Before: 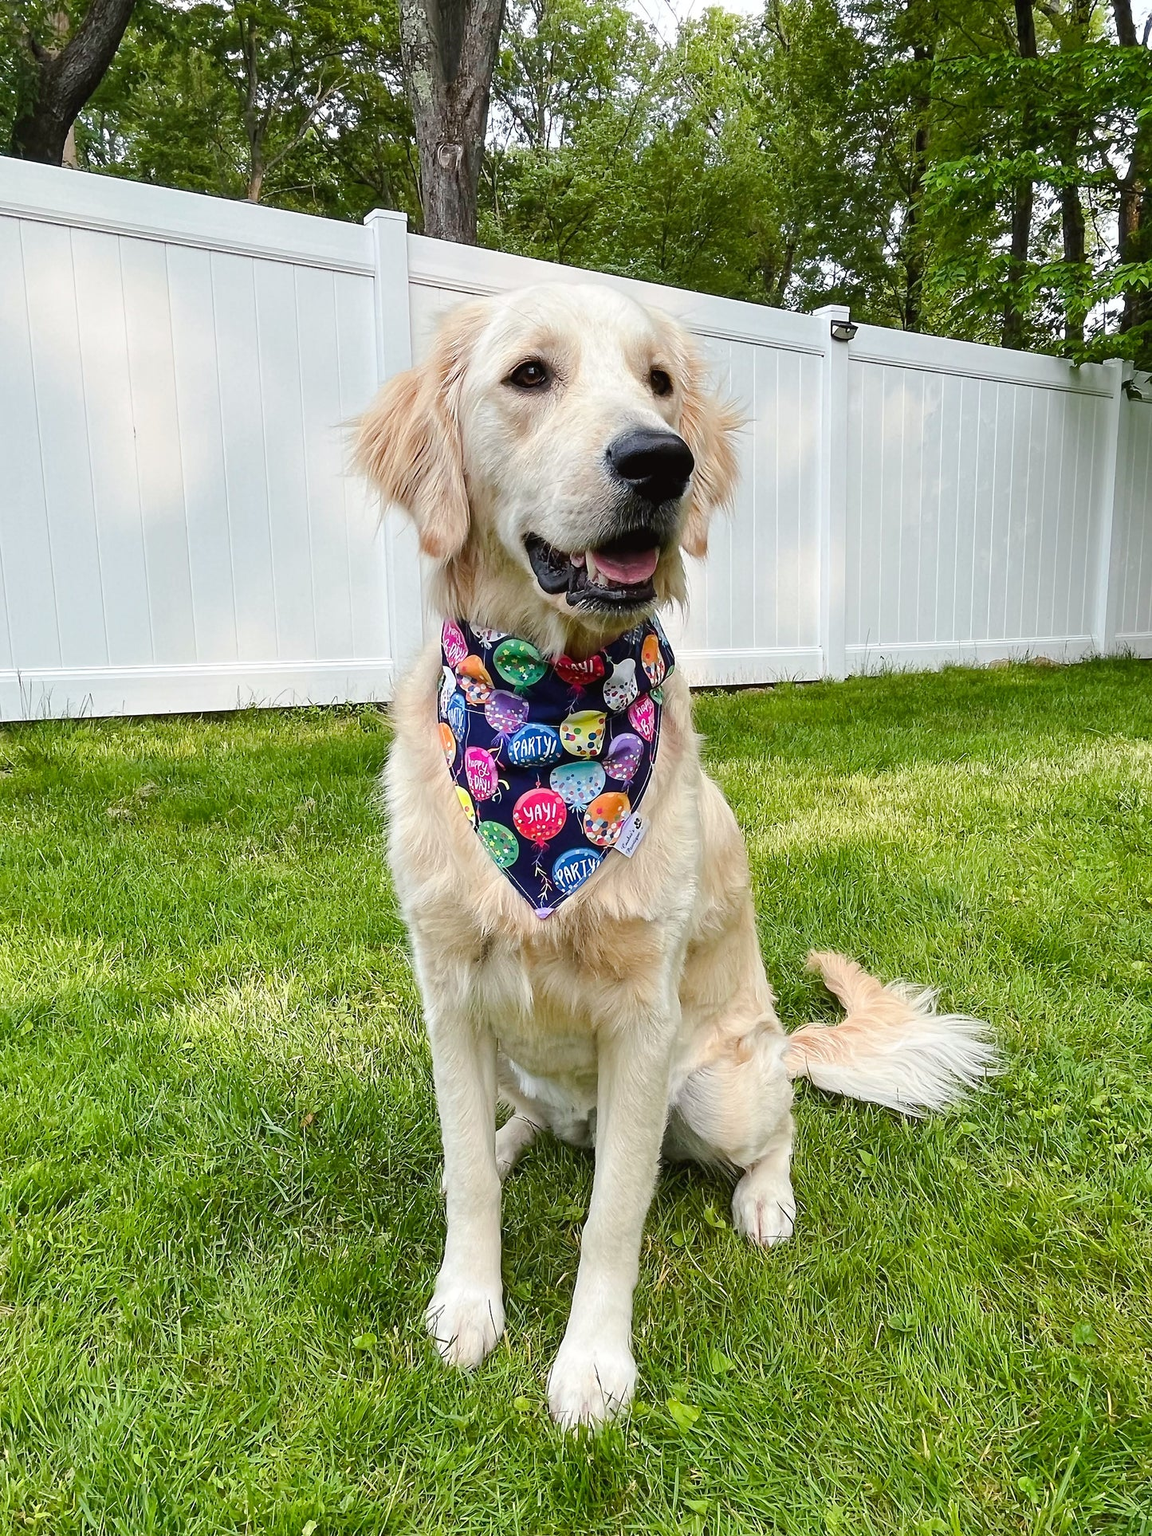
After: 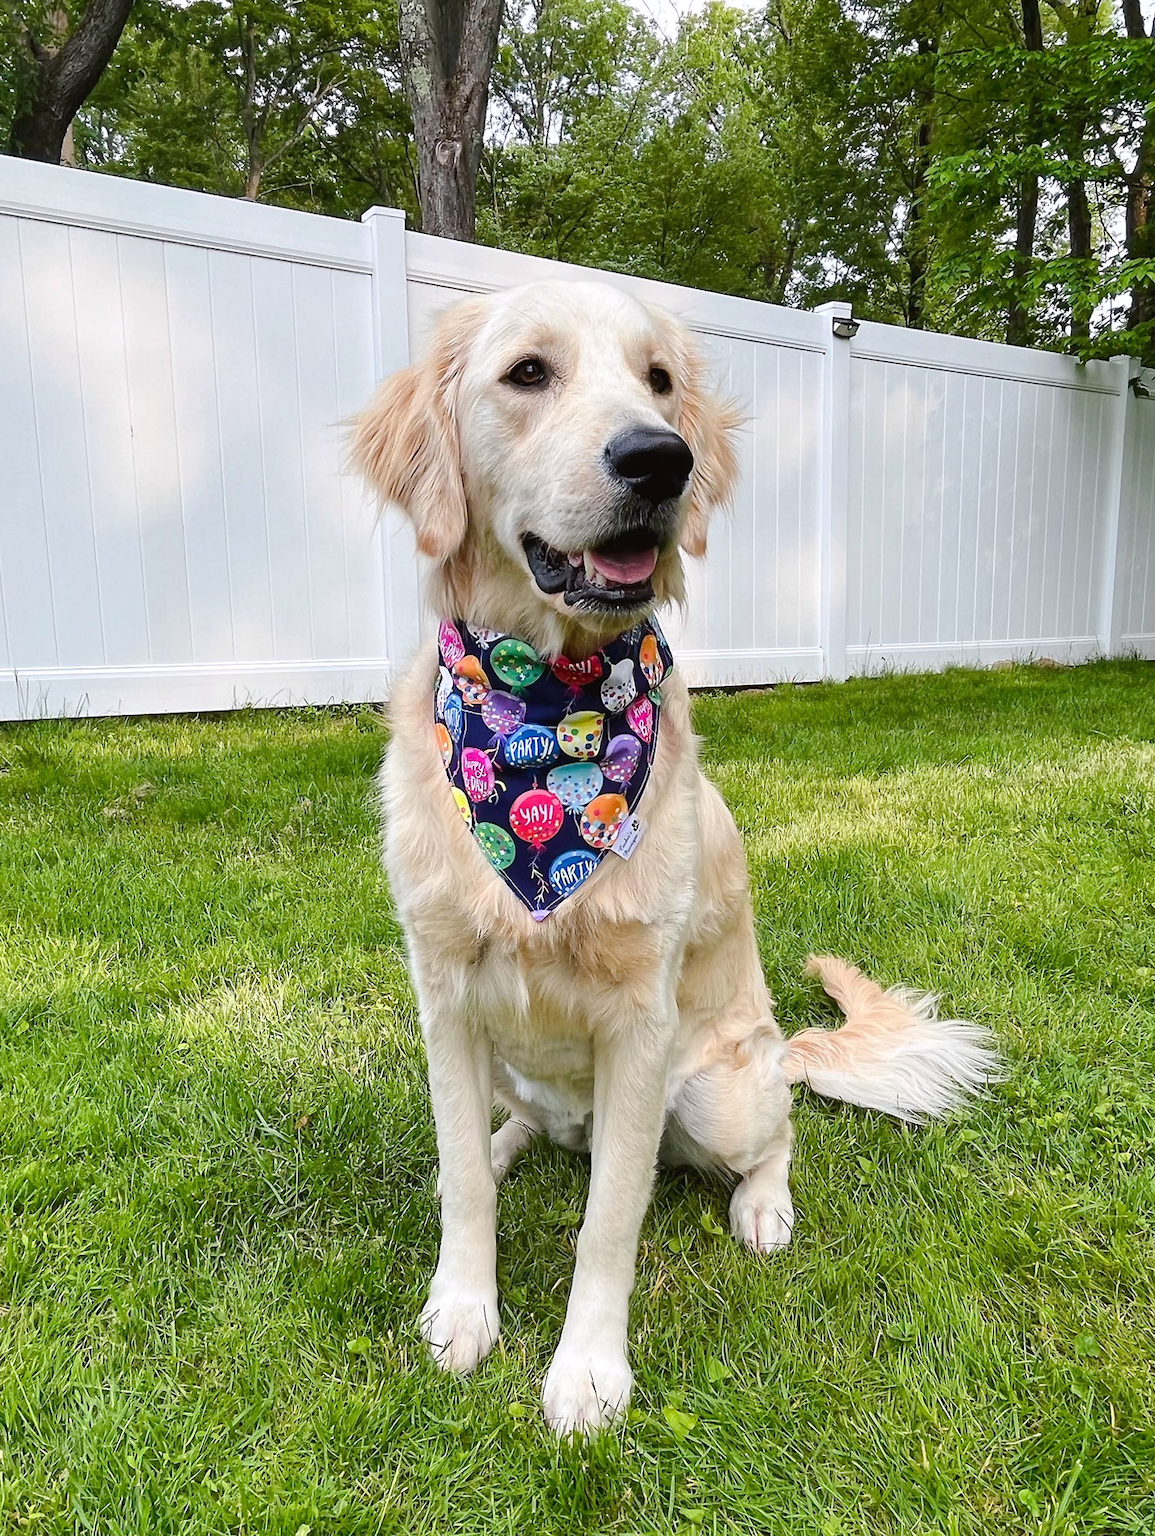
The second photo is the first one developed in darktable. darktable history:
rotate and perspective: rotation 0.192°, lens shift (horizontal) -0.015, crop left 0.005, crop right 0.996, crop top 0.006, crop bottom 0.99
white balance: red 1.009, blue 1.027
